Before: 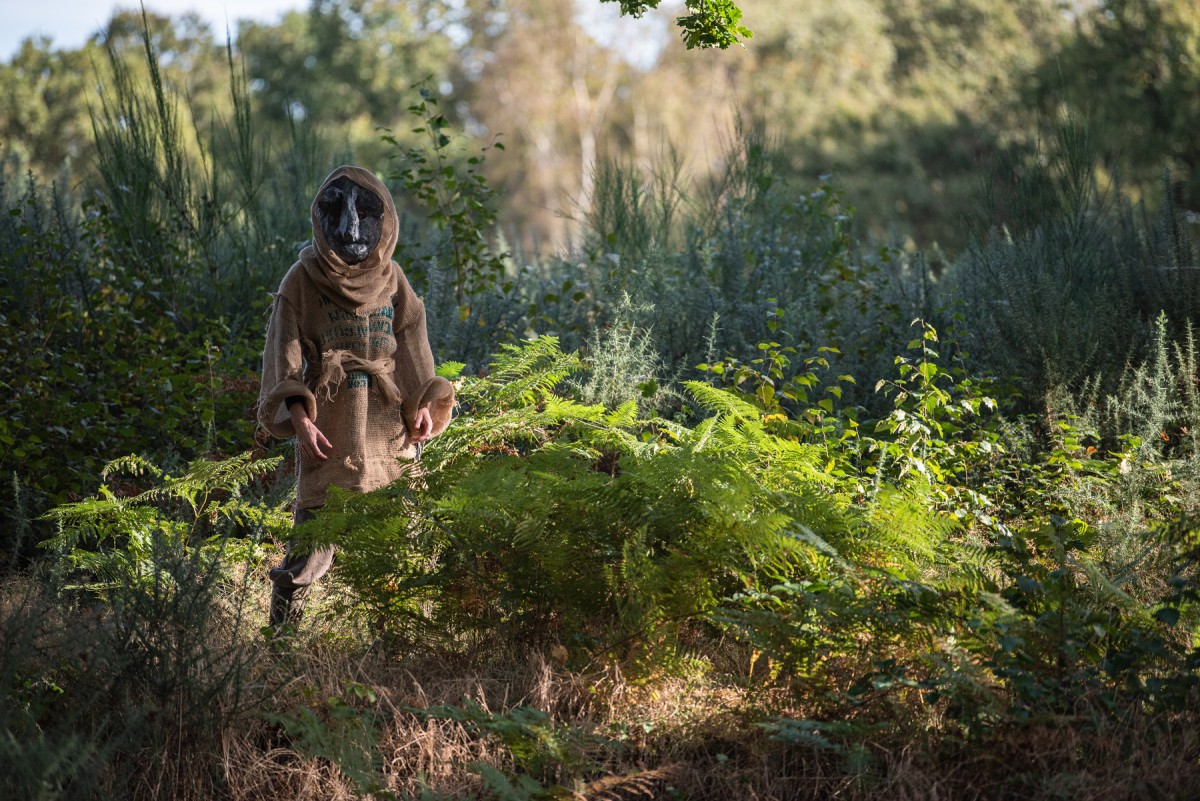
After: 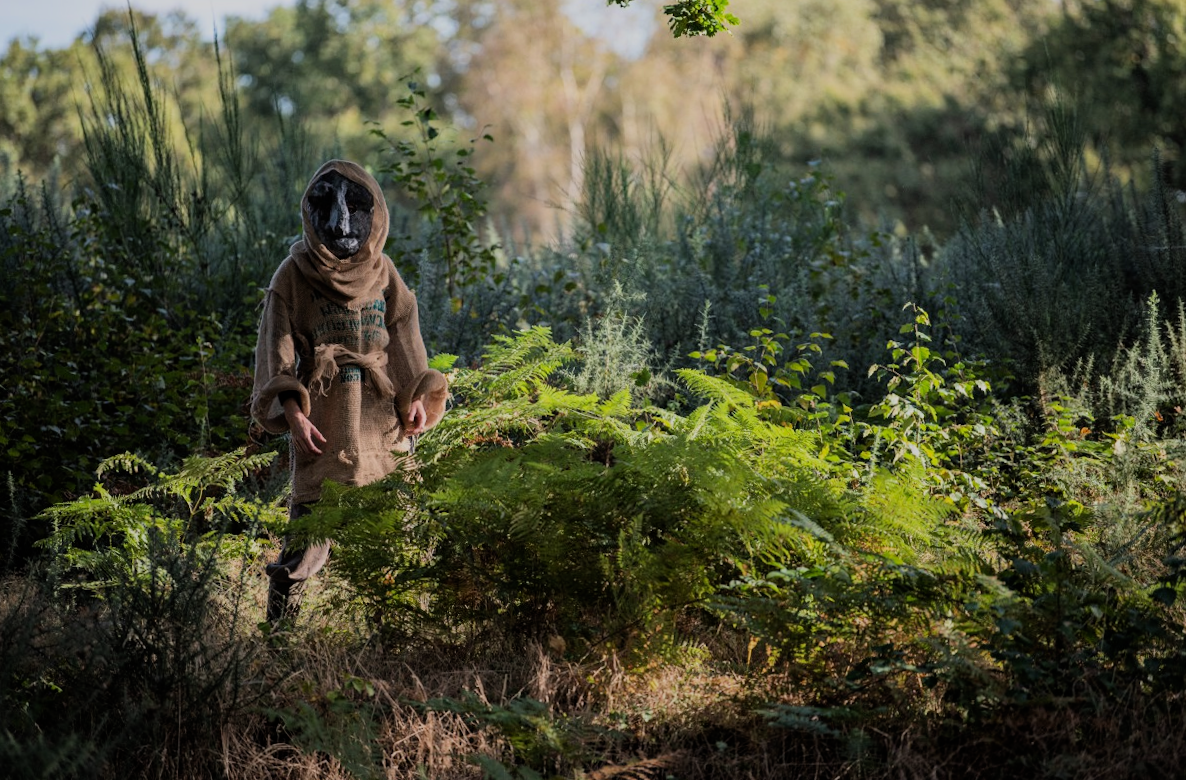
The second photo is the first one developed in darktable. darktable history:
filmic rgb: black relative exposure -7.65 EV, white relative exposure 4.56 EV, hardness 3.61, color science v6 (2022)
color zones: curves: ch1 [(0, 0.513) (0.143, 0.524) (0.286, 0.511) (0.429, 0.506) (0.571, 0.503) (0.714, 0.503) (0.857, 0.508) (1, 0.513)]
rotate and perspective: rotation -1°, crop left 0.011, crop right 0.989, crop top 0.025, crop bottom 0.975
graduated density: rotation -180°, offset 27.42
